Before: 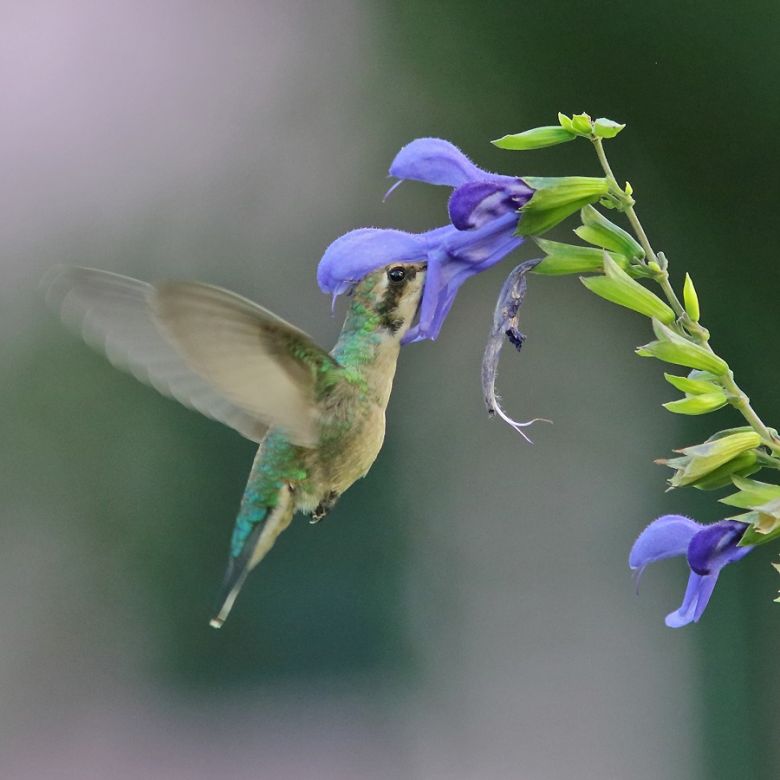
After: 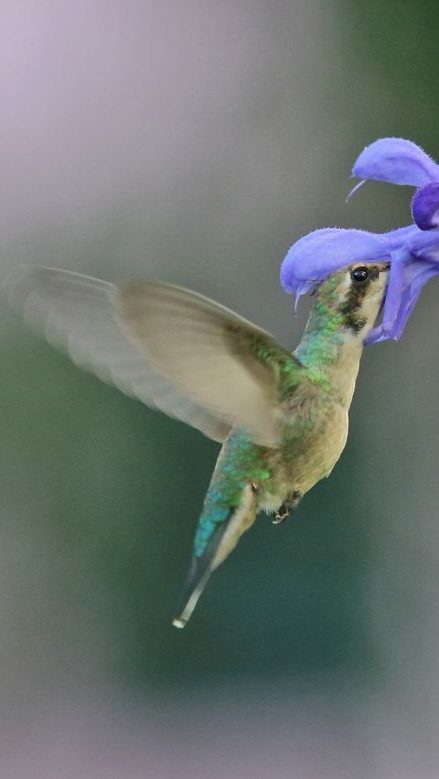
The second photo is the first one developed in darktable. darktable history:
crop: left 4.834%, right 38.756%
